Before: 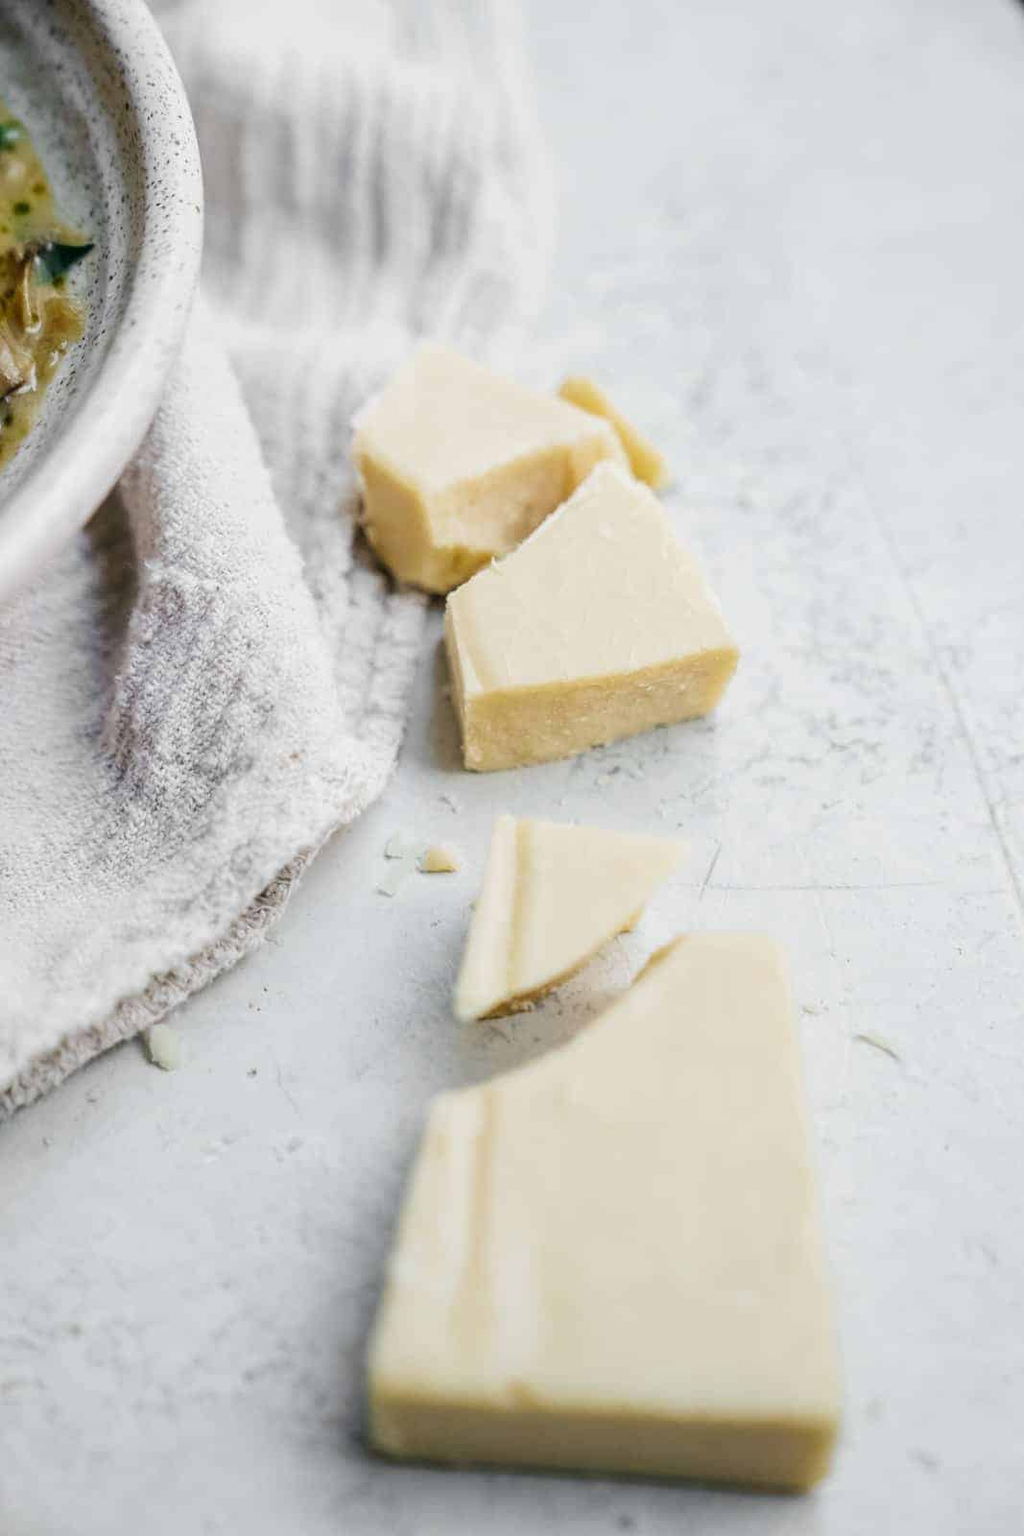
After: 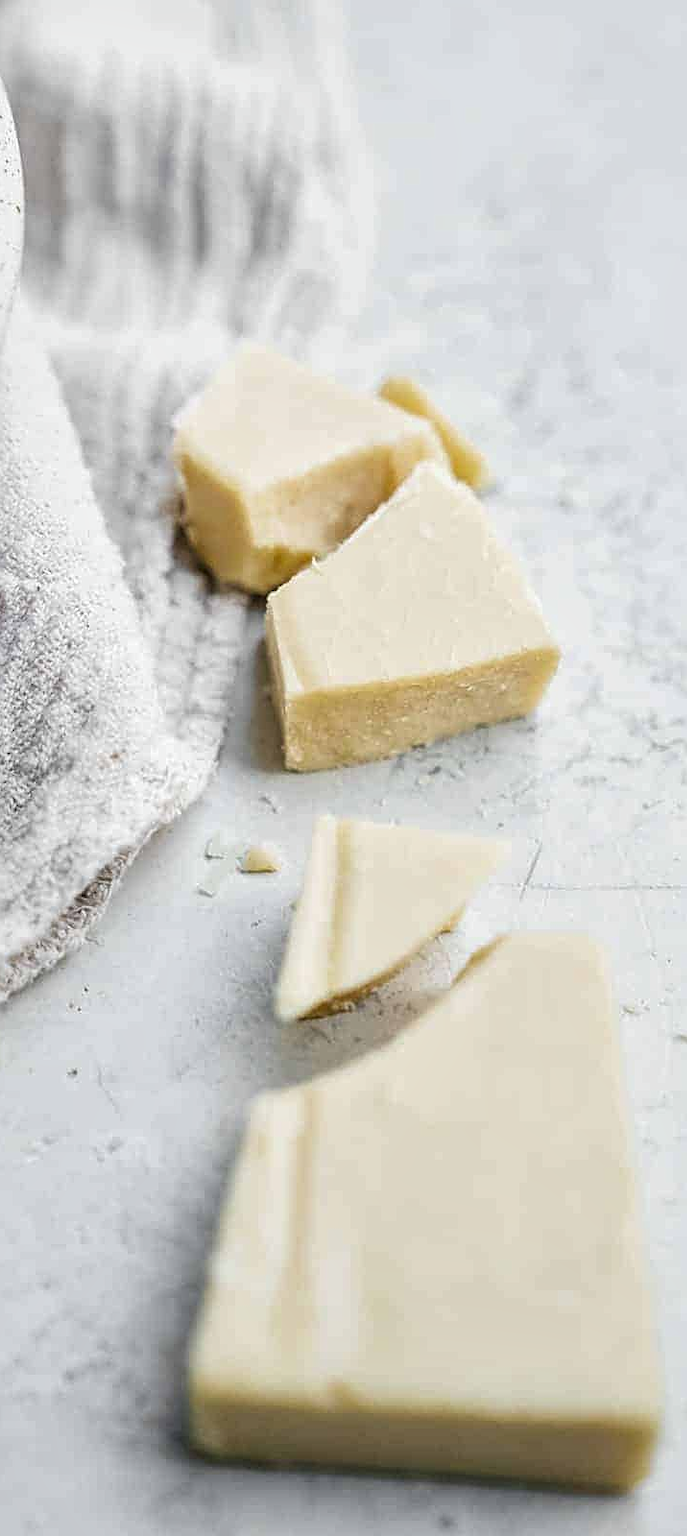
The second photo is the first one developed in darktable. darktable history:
sharpen: on, module defaults
crop and rotate: left 17.608%, right 15.226%
local contrast: mode bilateral grid, contrast 20, coarseness 50, detail 143%, midtone range 0.2
color correction: highlights a* -0.299, highlights b* -0.082
